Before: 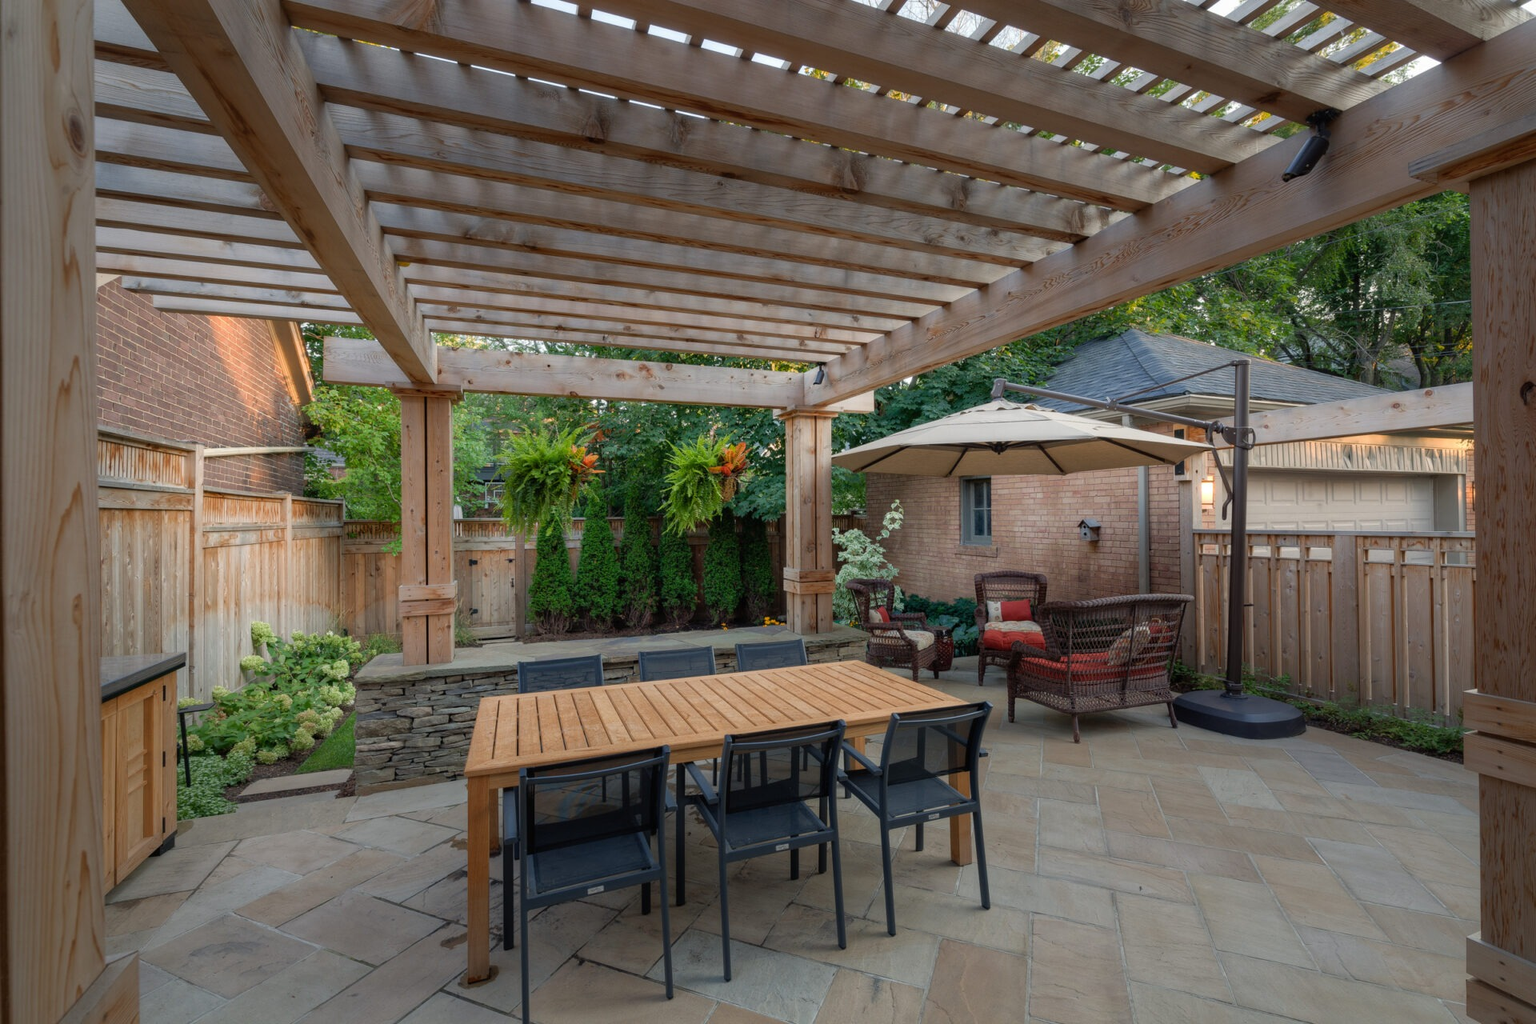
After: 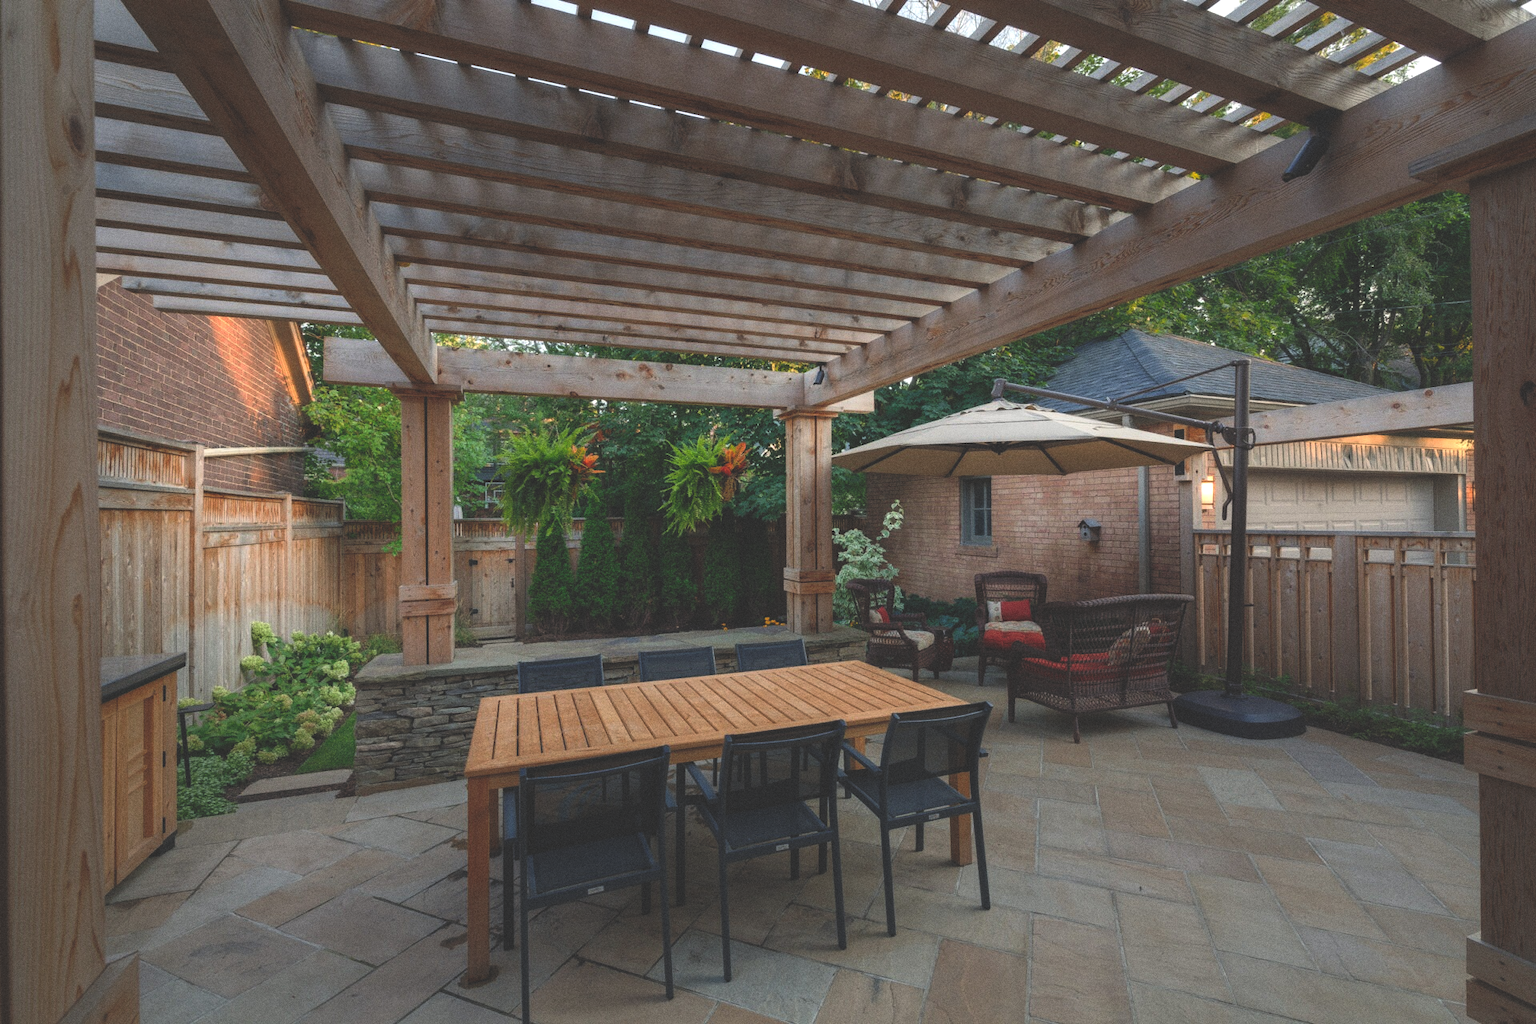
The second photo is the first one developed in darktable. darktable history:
exposure: exposure 0.2 EV, compensate highlight preservation false
rgb curve: curves: ch0 [(0, 0.186) (0.314, 0.284) (0.775, 0.708) (1, 1)], compensate middle gray true, preserve colors none
grain: coarseness 0.09 ISO
